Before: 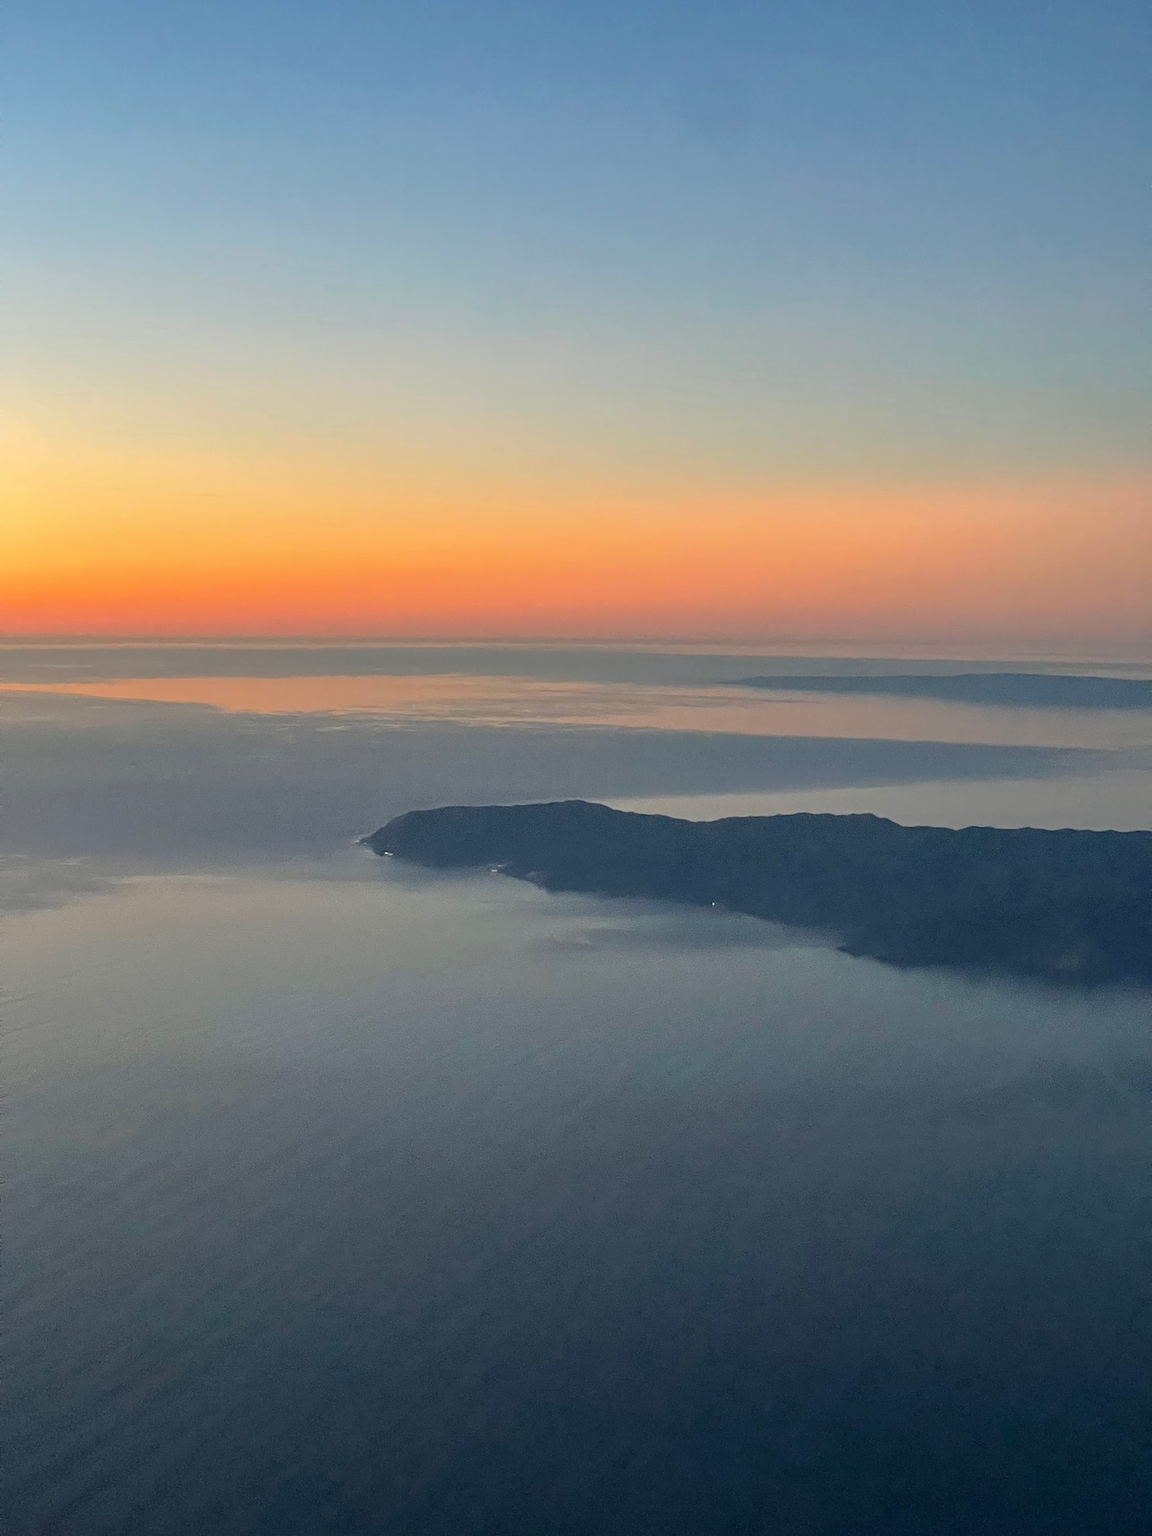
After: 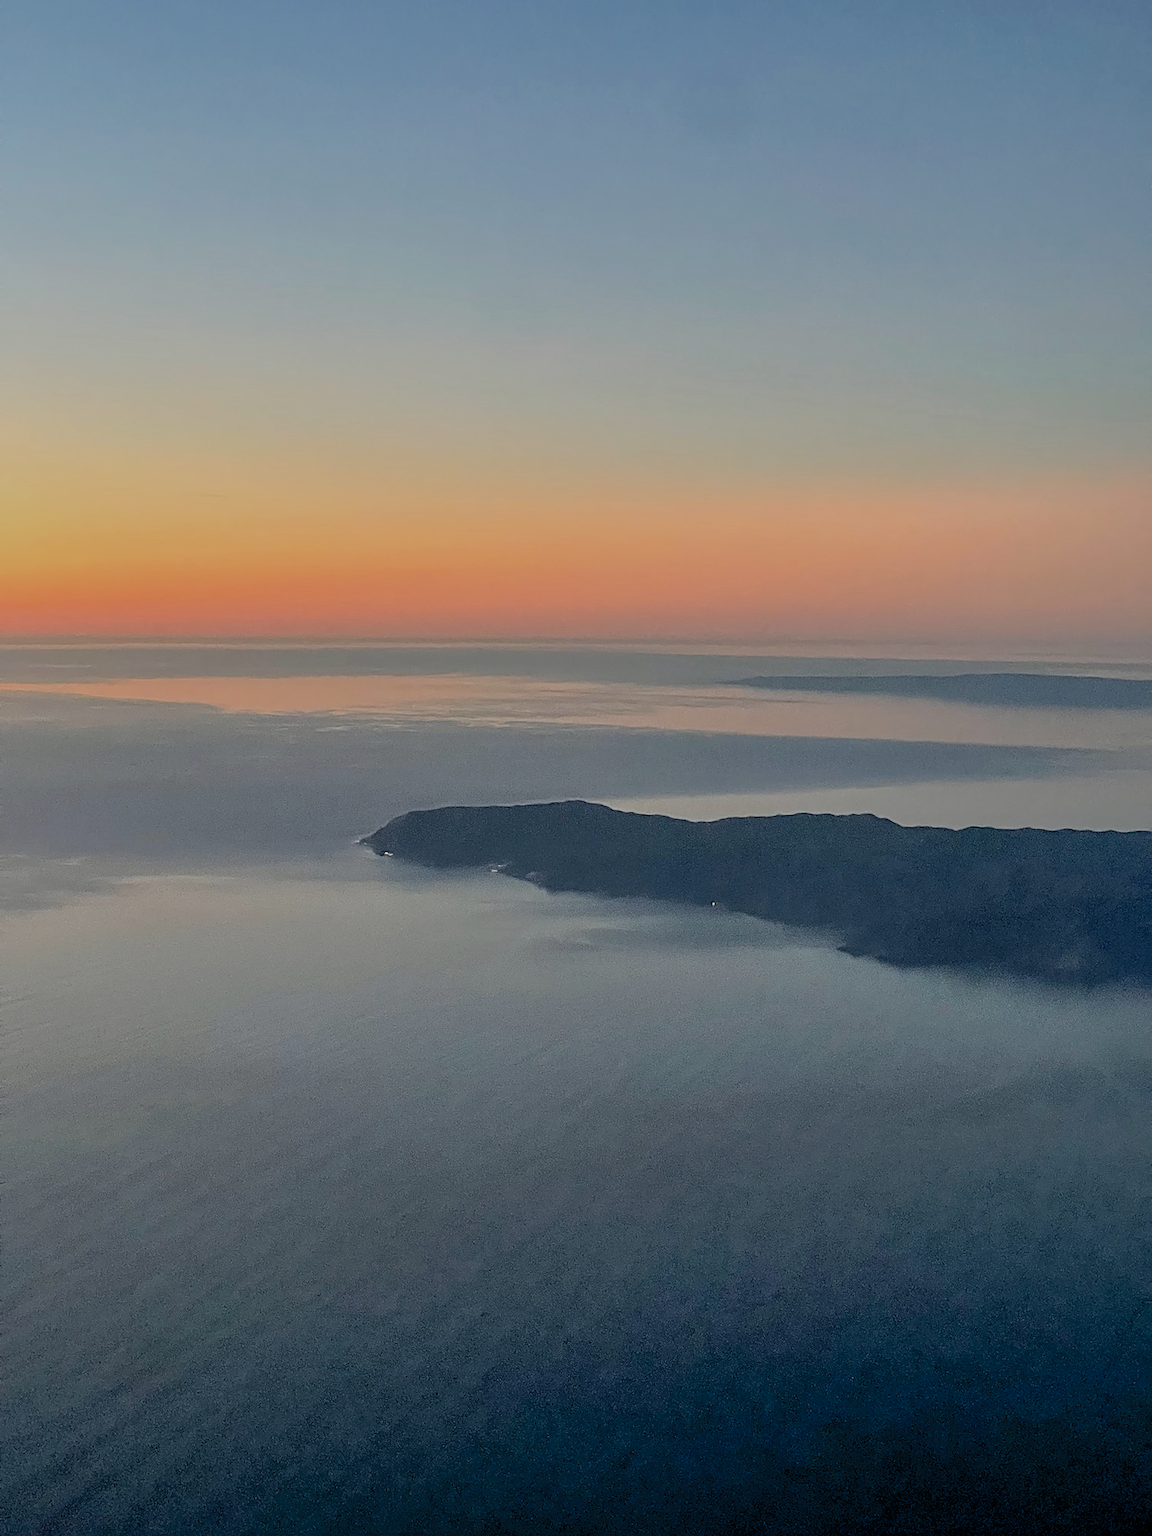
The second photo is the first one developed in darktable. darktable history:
exposure: black level correction 0.011, compensate exposure bias true, compensate highlight preservation false
color correction: highlights b* 0.032, saturation 0.817
shadows and highlights: on, module defaults
filmic rgb: black relative exposure -7.65 EV, white relative exposure 4.56 EV, threshold 3.04 EV, hardness 3.61, enable highlight reconstruction true
sharpen: on, module defaults
